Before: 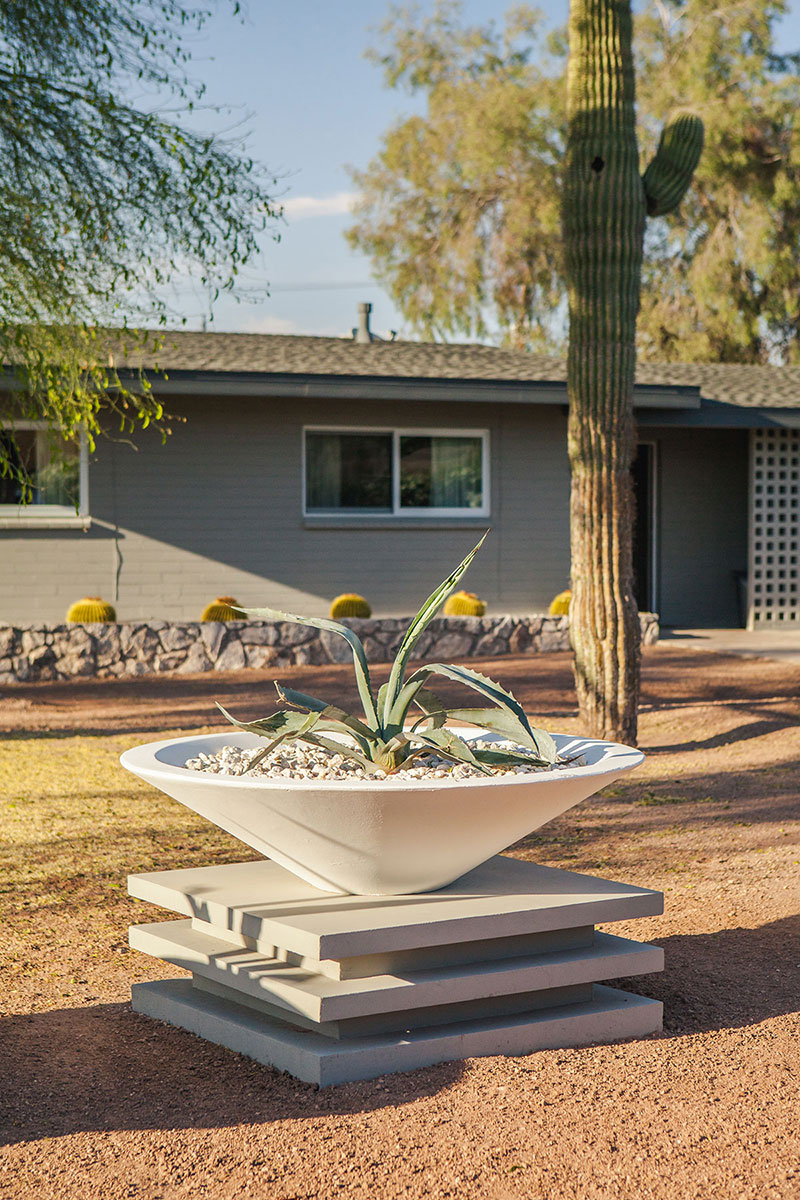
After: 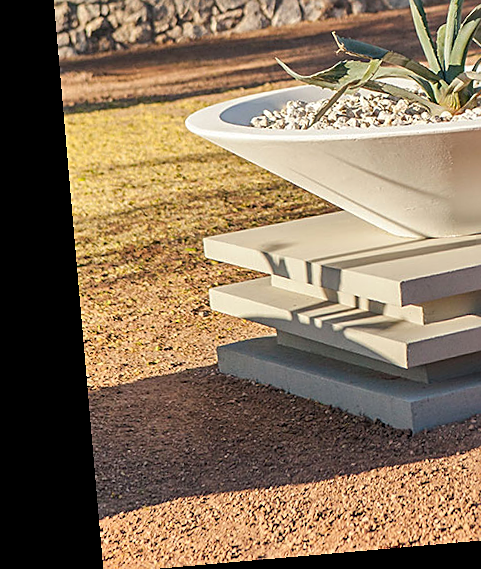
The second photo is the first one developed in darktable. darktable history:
sharpen: on, module defaults
levels: mode automatic, black 0.023%, white 99.97%, levels [0.062, 0.494, 0.925]
crop and rotate: top 54.778%, right 46.61%, bottom 0.159%
shadows and highlights: low approximation 0.01, soften with gaussian
rotate and perspective: rotation -4.98°, automatic cropping off
